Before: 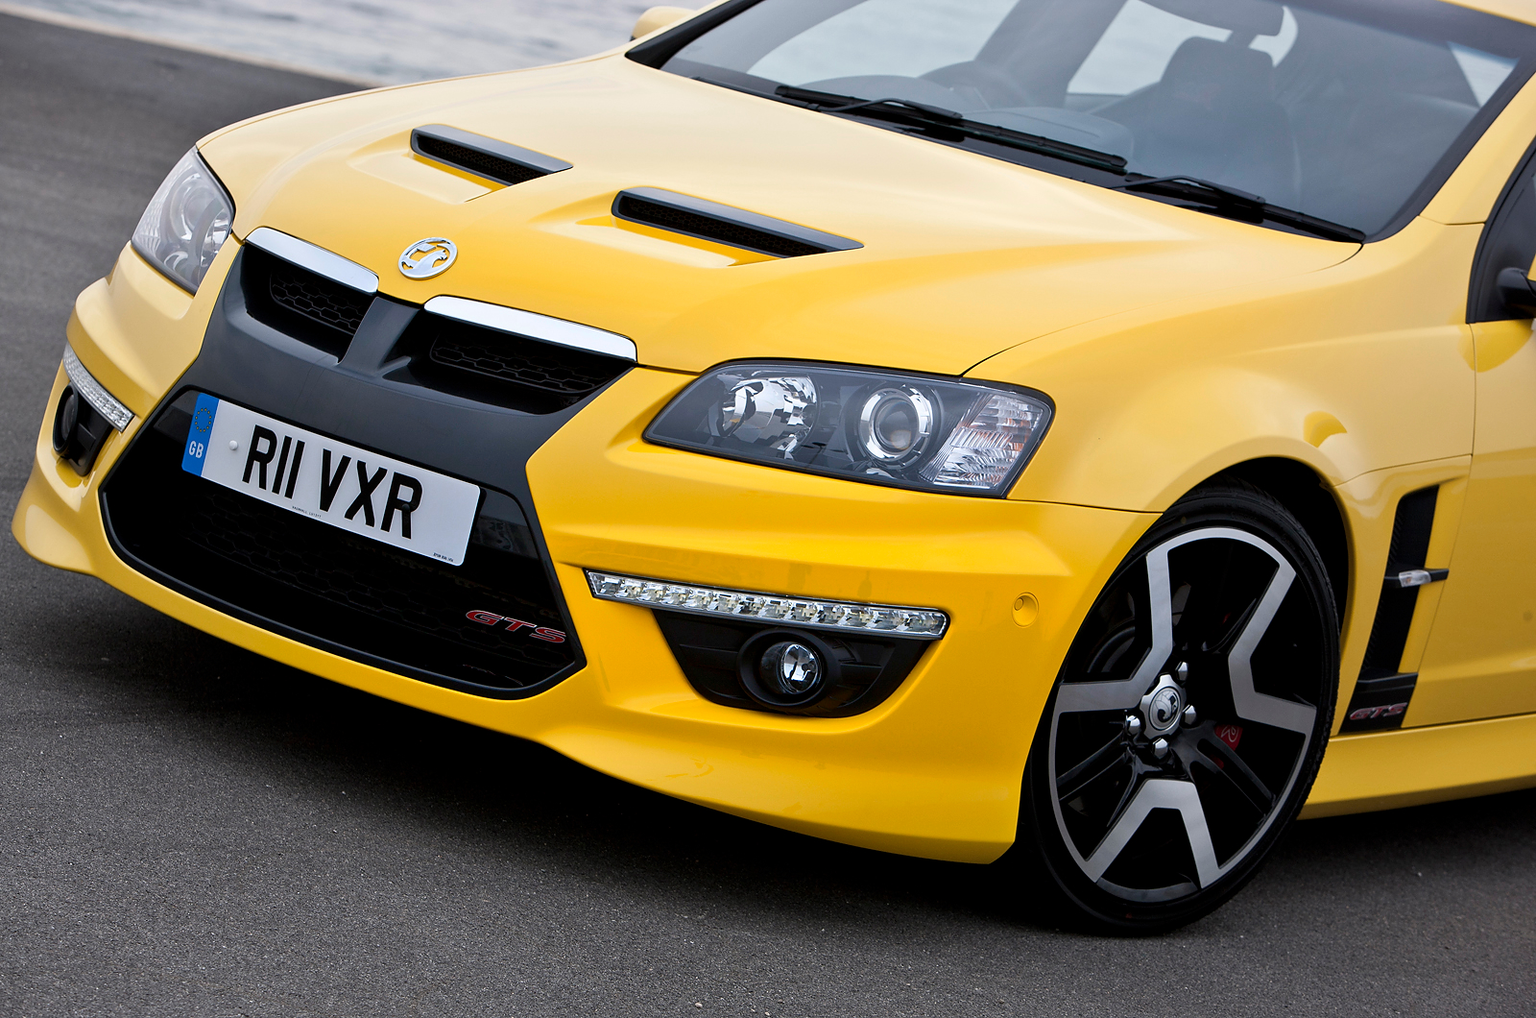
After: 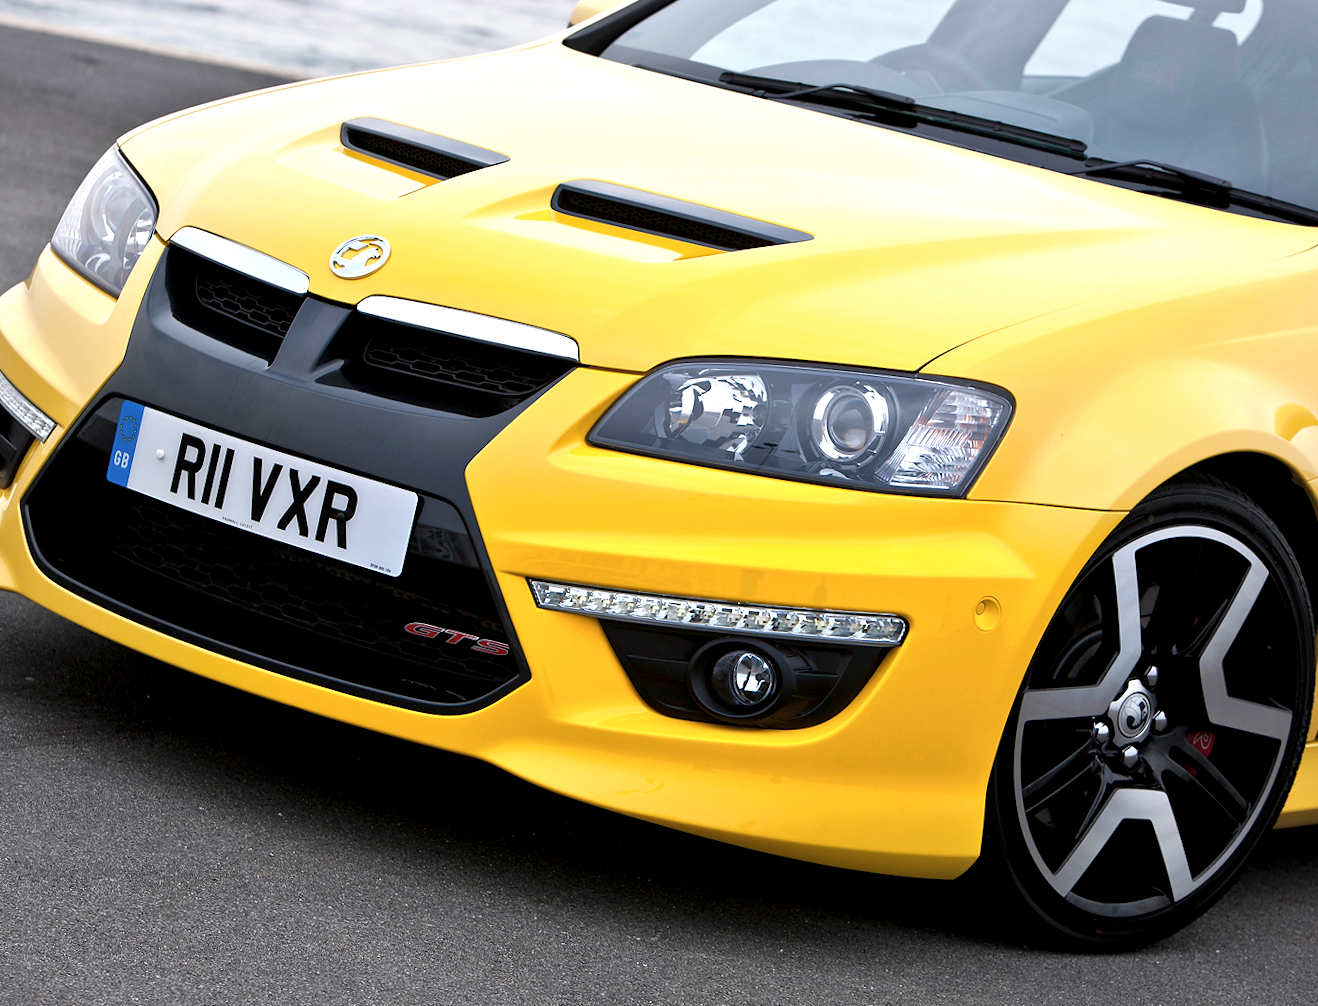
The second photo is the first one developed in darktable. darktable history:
exposure: black level correction 0, exposure 0.499 EV, compensate highlight preservation false
crop and rotate: angle 0.793°, left 4.24%, top 0.649%, right 11.643%, bottom 2.467%
contrast brightness saturation: saturation -0.063
local contrast: mode bilateral grid, contrast 19, coarseness 50, detail 119%, midtone range 0.2
